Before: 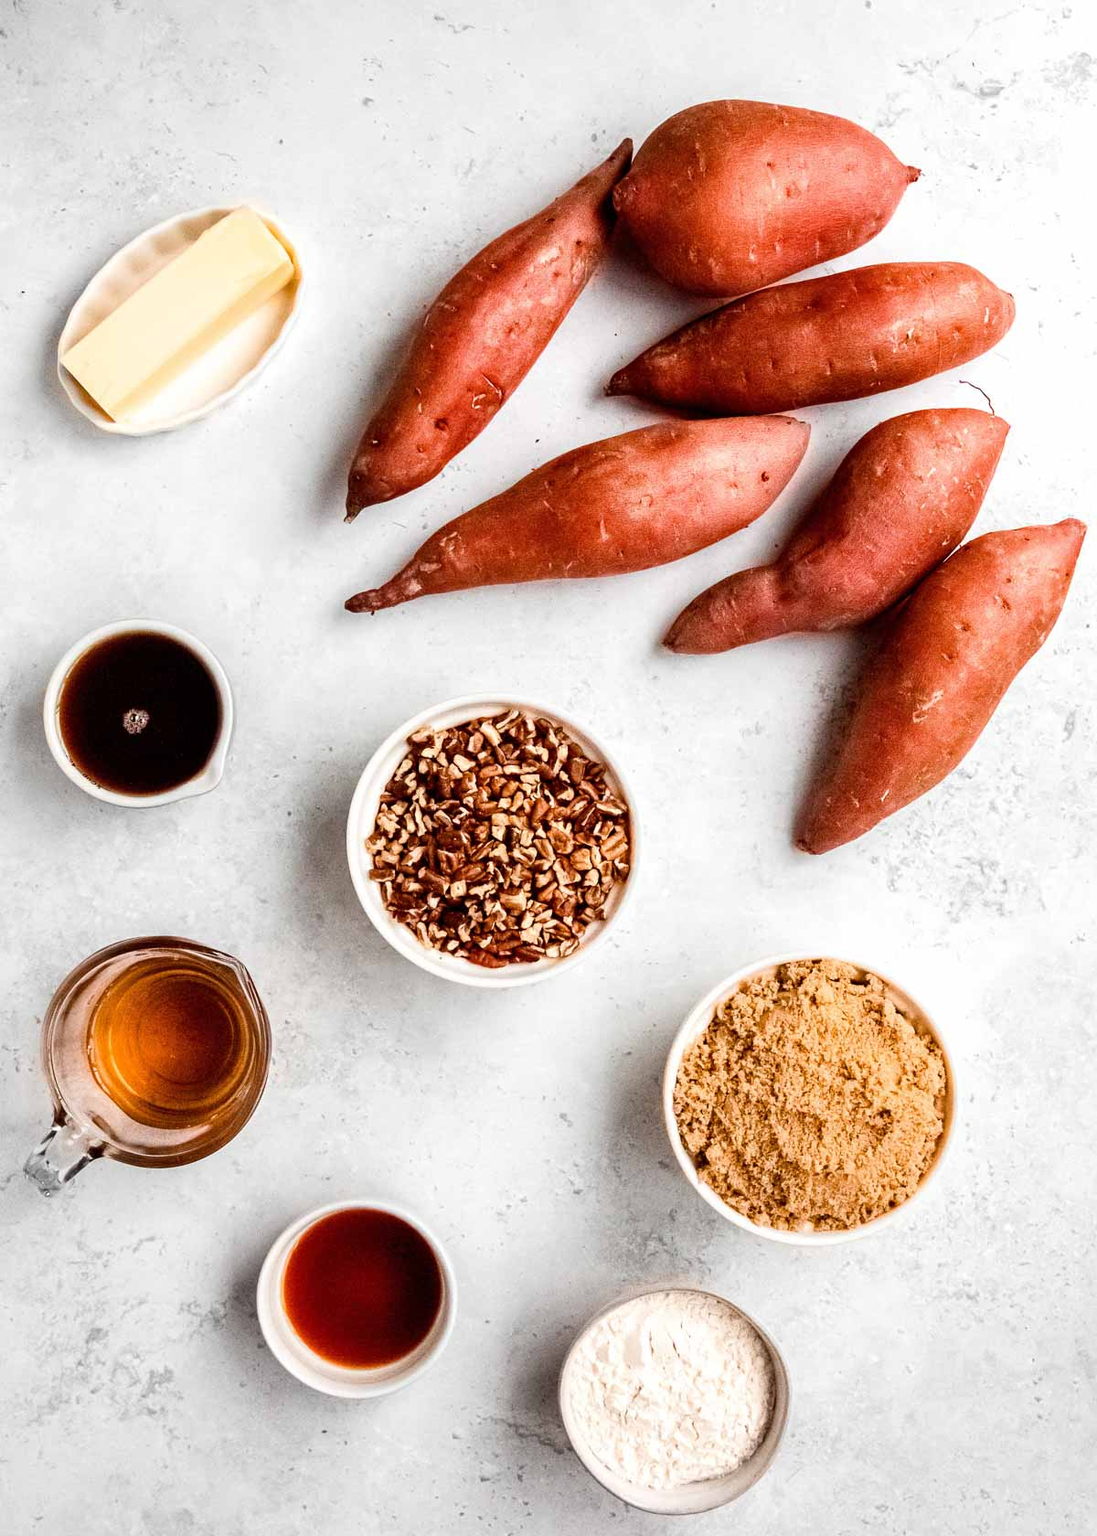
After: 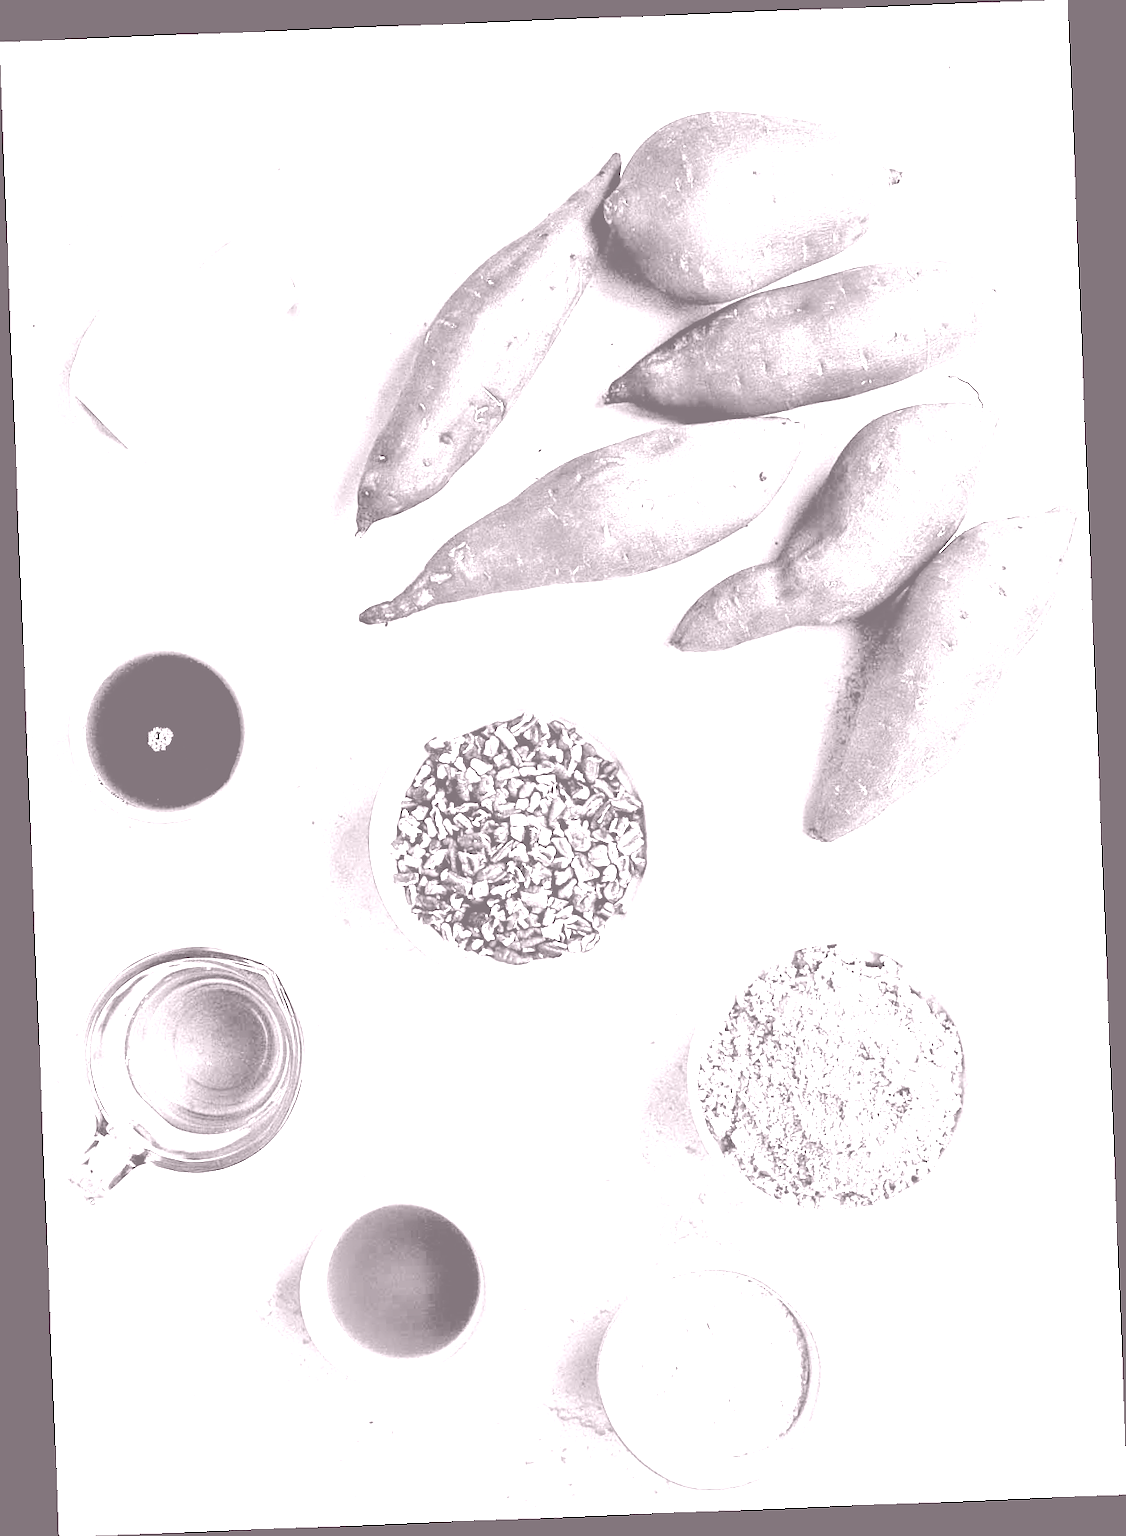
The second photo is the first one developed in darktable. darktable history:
color balance rgb: shadows lift › luminance -41.13%, shadows lift › chroma 14.13%, shadows lift › hue 260°, power › luminance -3.76%, power › chroma 0.56%, power › hue 40.37°, highlights gain › luminance 16.81%, highlights gain › chroma 2.94%, highlights gain › hue 260°, global offset › luminance -0.29%, global offset › chroma 0.31%, global offset › hue 260°, perceptual saturation grading › global saturation 20%, perceptual saturation grading › highlights -13.92%, perceptual saturation grading › shadows 50%
rotate and perspective: rotation -2.29°, automatic cropping off
colorize: hue 25.2°, saturation 83%, source mix 82%, lightness 79%, version 1
sharpen: on, module defaults
tone equalizer: -7 EV 0.15 EV, -6 EV 0.6 EV, -5 EV 1.15 EV, -4 EV 1.33 EV, -3 EV 1.15 EV, -2 EV 0.6 EV, -1 EV 0.15 EV, mask exposure compensation -0.5 EV
